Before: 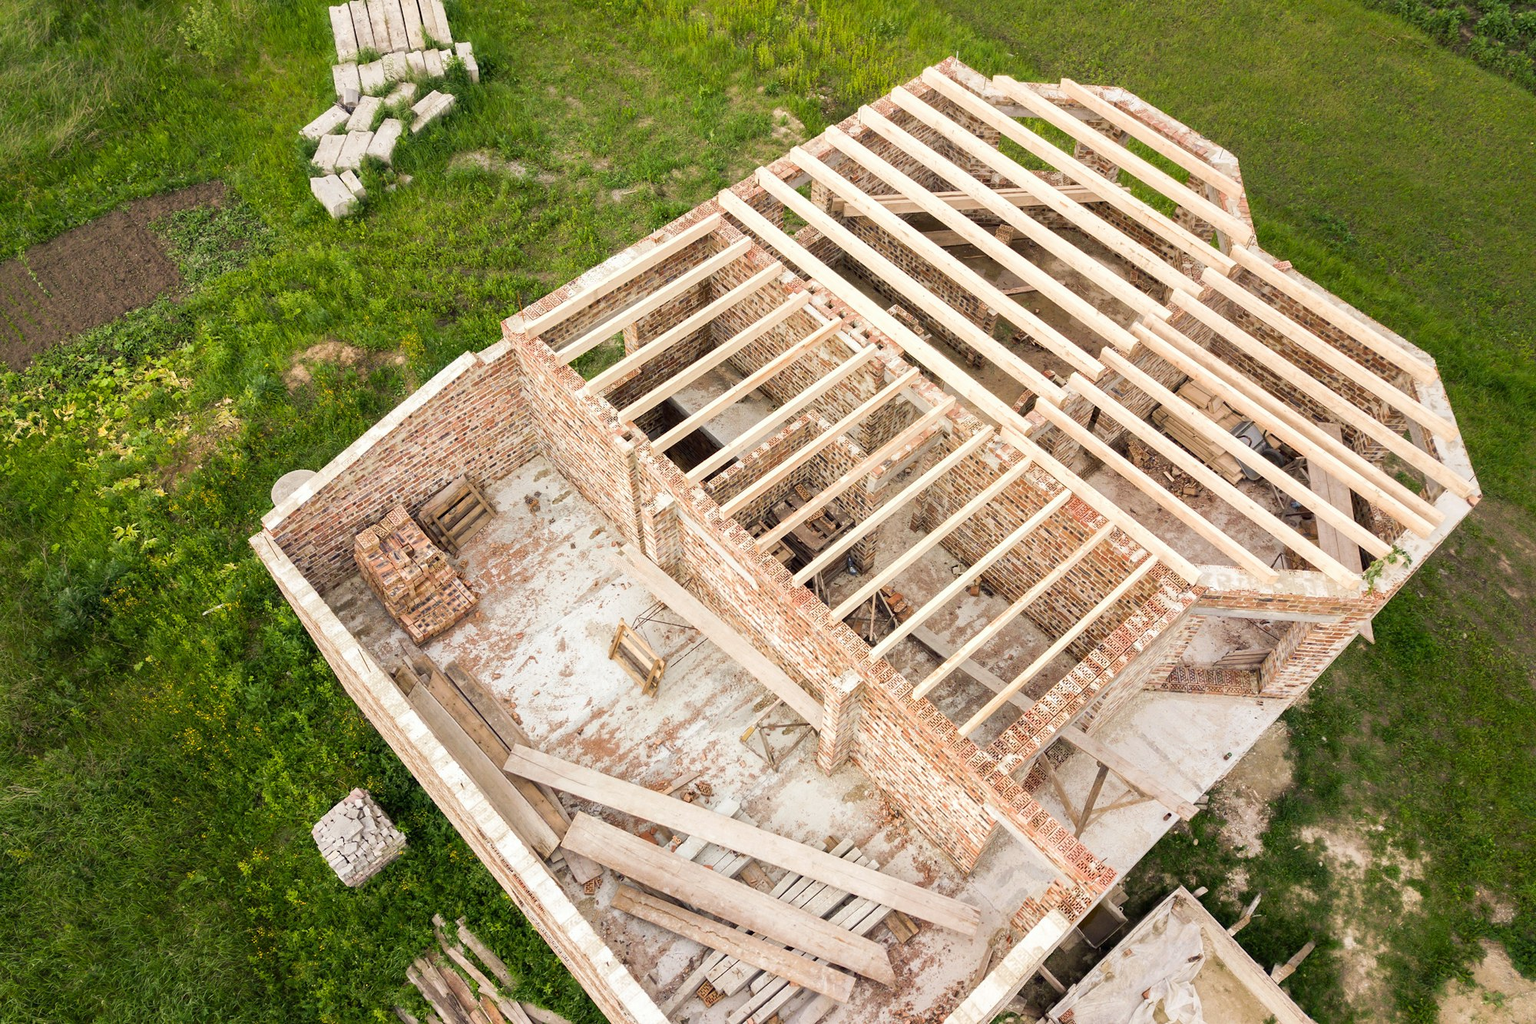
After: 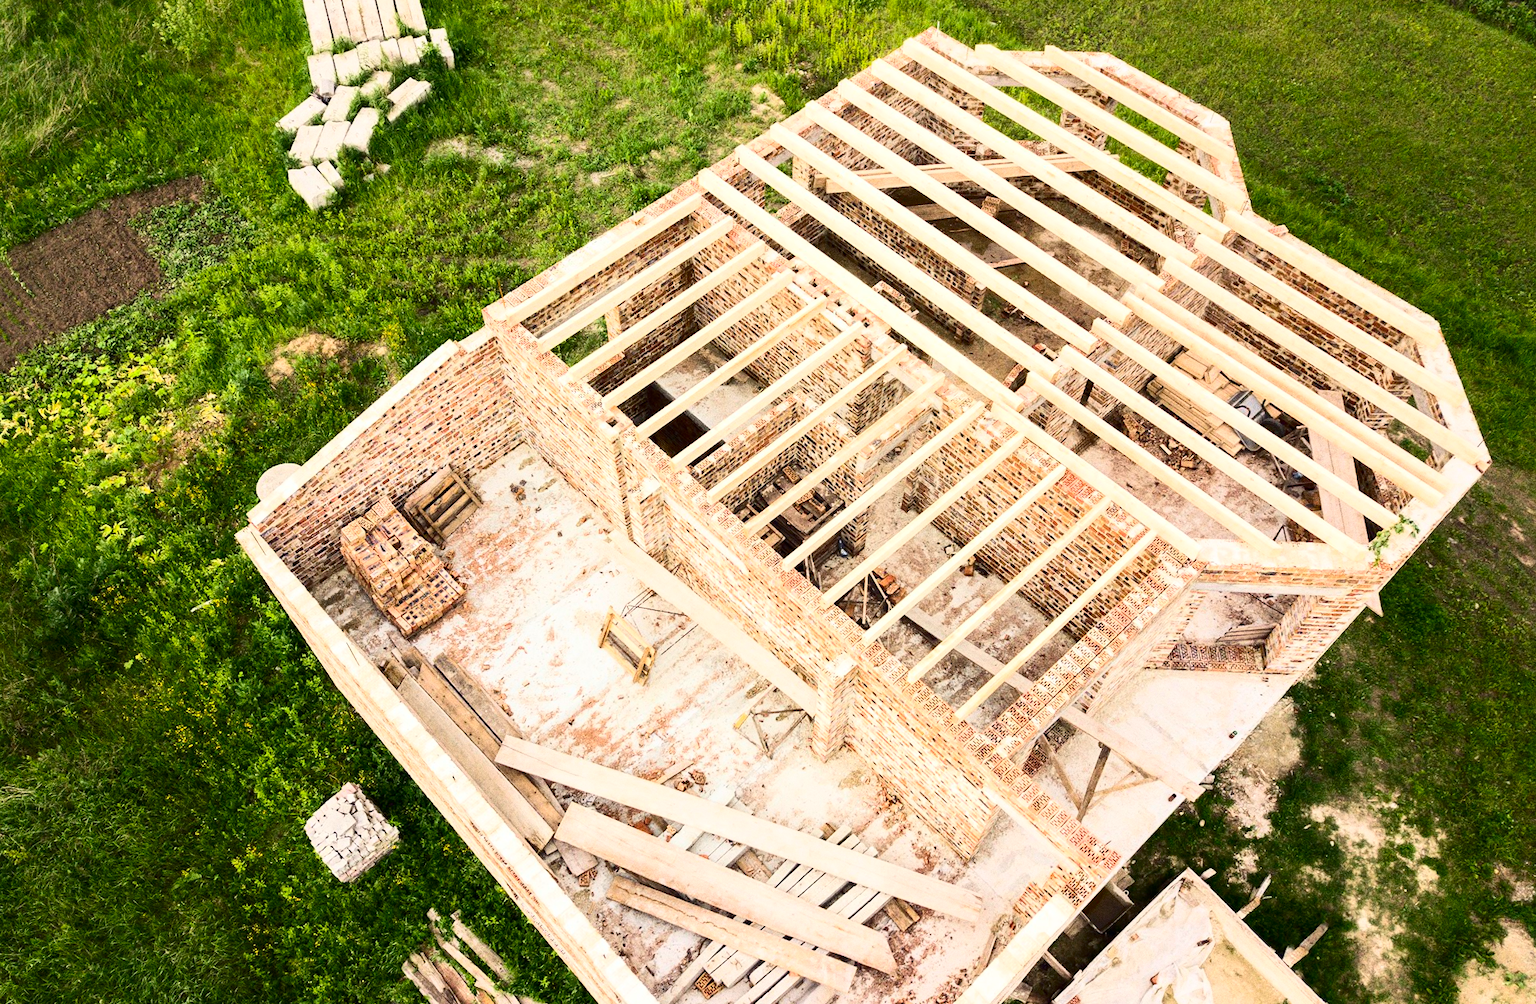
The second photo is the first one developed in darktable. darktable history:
rotate and perspective: rotation -1.32°, lens shift (horizontal) -0.031, crop left 0.015, crop right 0.985, crop top 0.047, crop bottom 0.982
contrast brightness saturation: contrast 0.4, brightness 0.1, saturation 0.21
color zones: curves: ch1 [(0, 0.525) (0.143, 0.556) (0.286, 0.52) (0.429, 0.5) (0.571, 0.5) (0.714, 0.5) (0.857, 0.503) (1, 0.525)]
grain: coarseness 0.09 ISO, strength 40%
